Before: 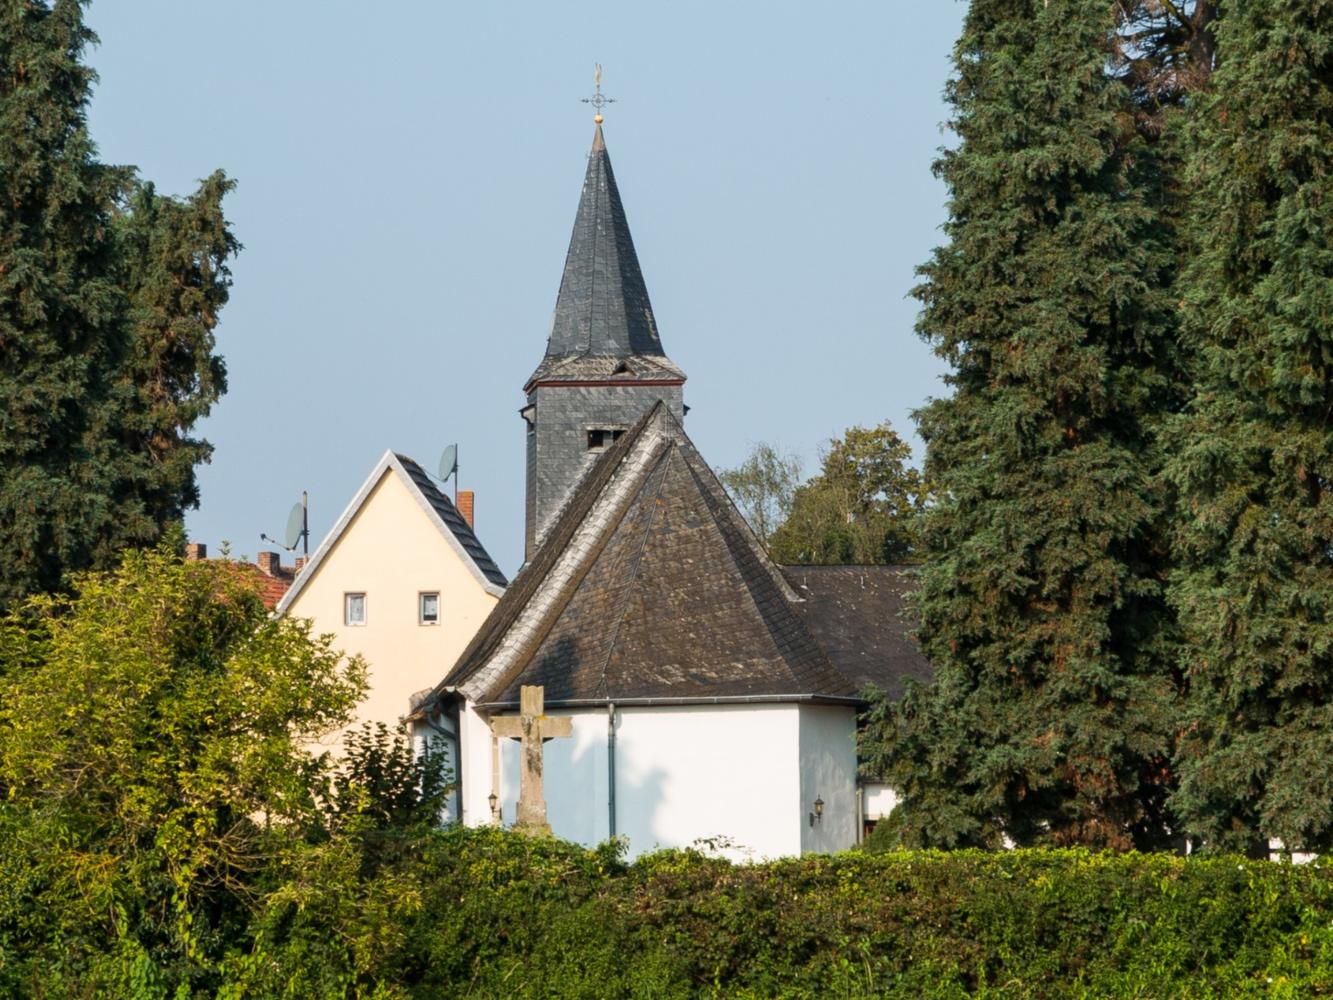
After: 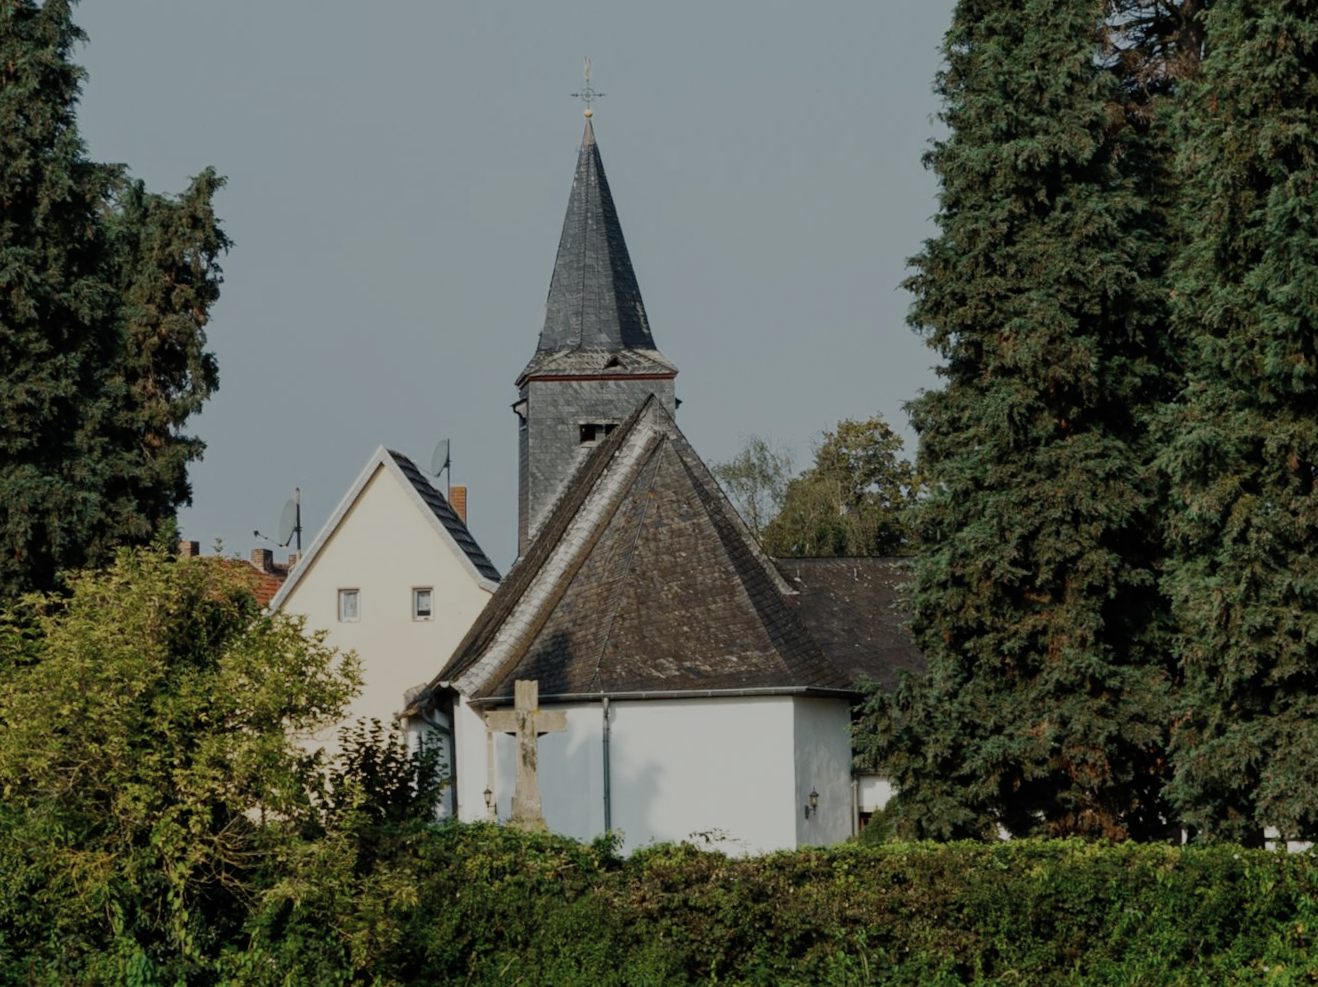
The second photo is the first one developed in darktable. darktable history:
rotate and perspective: rotation -0.45°, automatic cropping original format, crop left 0.008, crop right 0.992, crop top 0.012, crop bottom 0.988
color correction: highlights a* -2.68, highlights b* 2.57
color zones: curves: ch0 [(0, 0.5) (0.125, 0.4) (0.25, 0.5) (0.375, 0.4) (0.5, 0.4) (0.625, 0.35) (0.75, 0.35) (0.875, 0.5)]; ch1 [(0, 0.35) (0.125, 0.45) (0.25, 0.35) (0.375, 0.35) (0.5, 0.35) (0.625, 0.35) (0.75, 0.45) (0.875, 0.35)]; ch2 [(0, 0.6) (0.125, 0.5) (0.25, 0.5) (0.375, 0.6) (0.5, 0.6) (0.625, 0.5) (0.75, 0.5) (0.875, 0.5)]
filmic rgb: middle gray luminance 30%, black relative exposure -9 EV, white relative exposure 7 EV, threshold 6 EV, target black luminance 0%, hardness 2.94, latitude 2.04%, contrast 0.963, highlights saturation mix 5%, shadows ↔ highlights balance 12.16%, add noise in highlights 0, preserve chrominance no, color science v3 (2019), use custom middle-gray values true, iterations of high-quality reconstruction 0, contrast in highlights soft, enable highlight reconstruction true
exposure: black level correction -0.008, exposure 0.067 EV, compensate highlight preservation false
